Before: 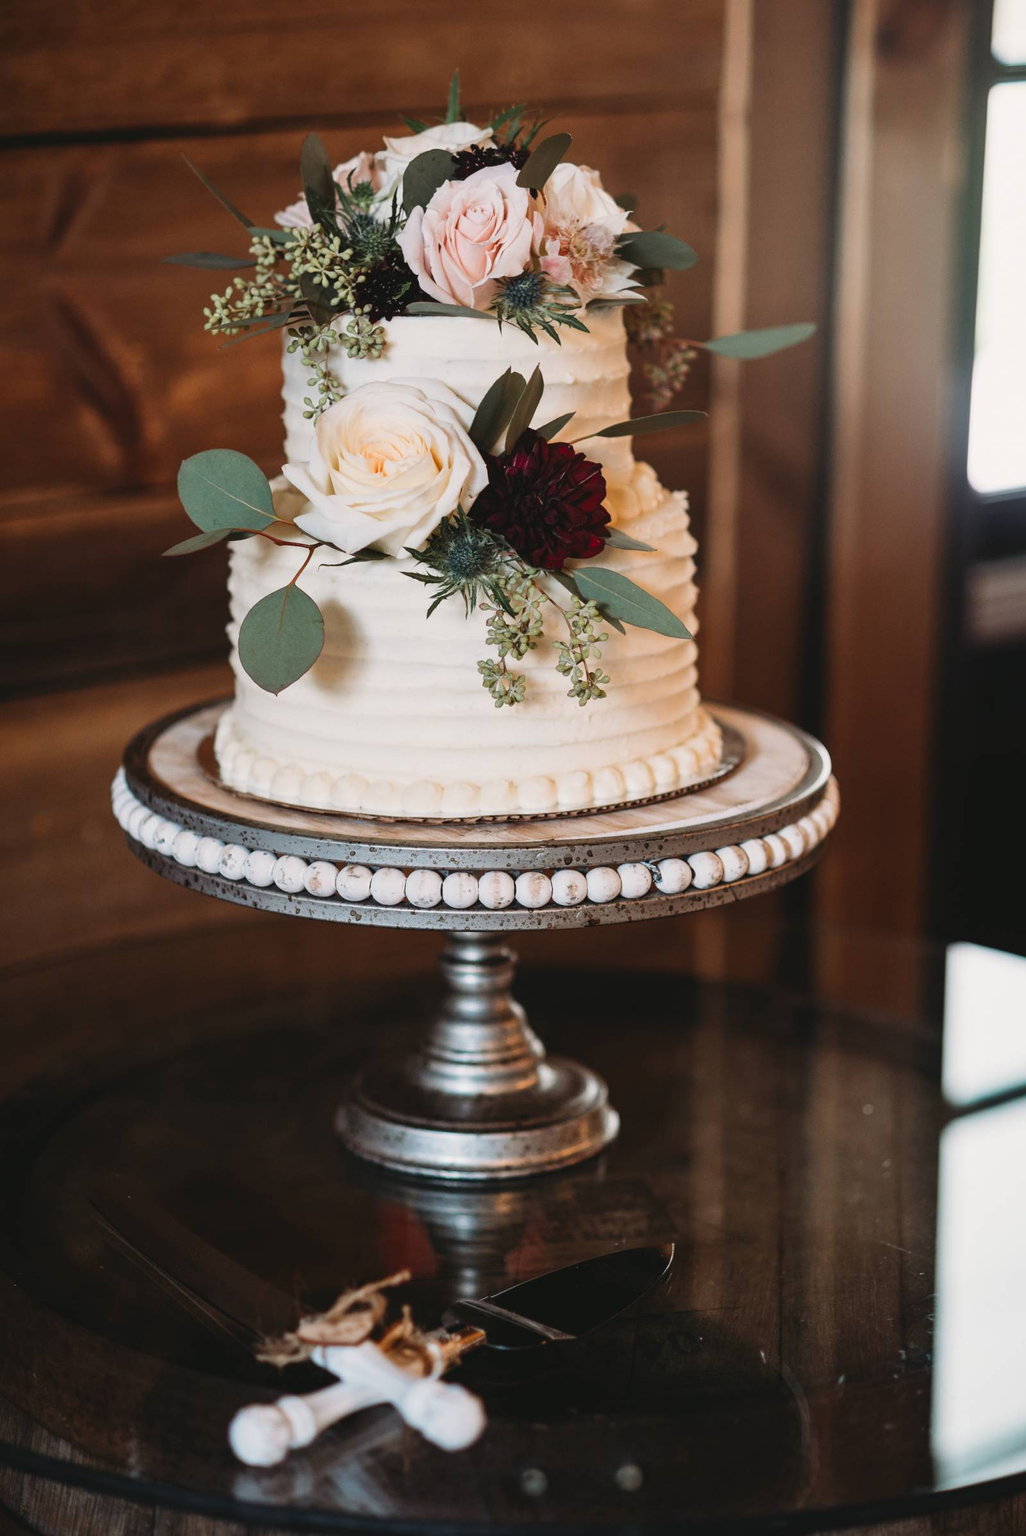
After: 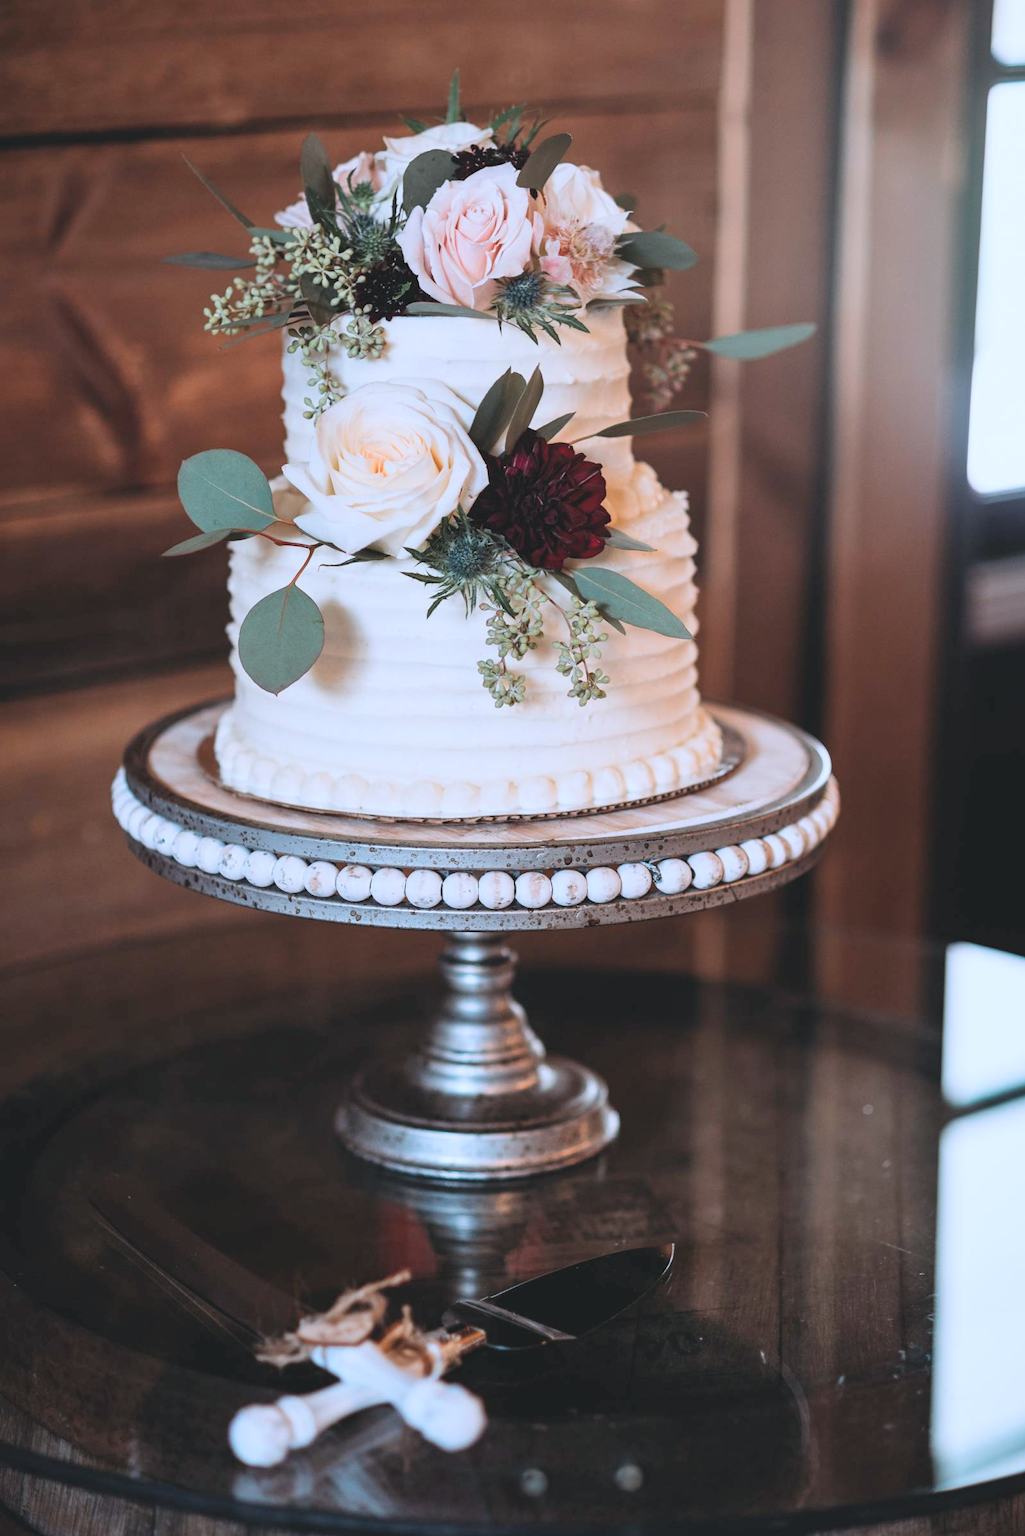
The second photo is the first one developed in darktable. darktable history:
contrast brightness saturation: brightness 0.15
color correction: highlights a* -2.24, highlights b* -18.1
